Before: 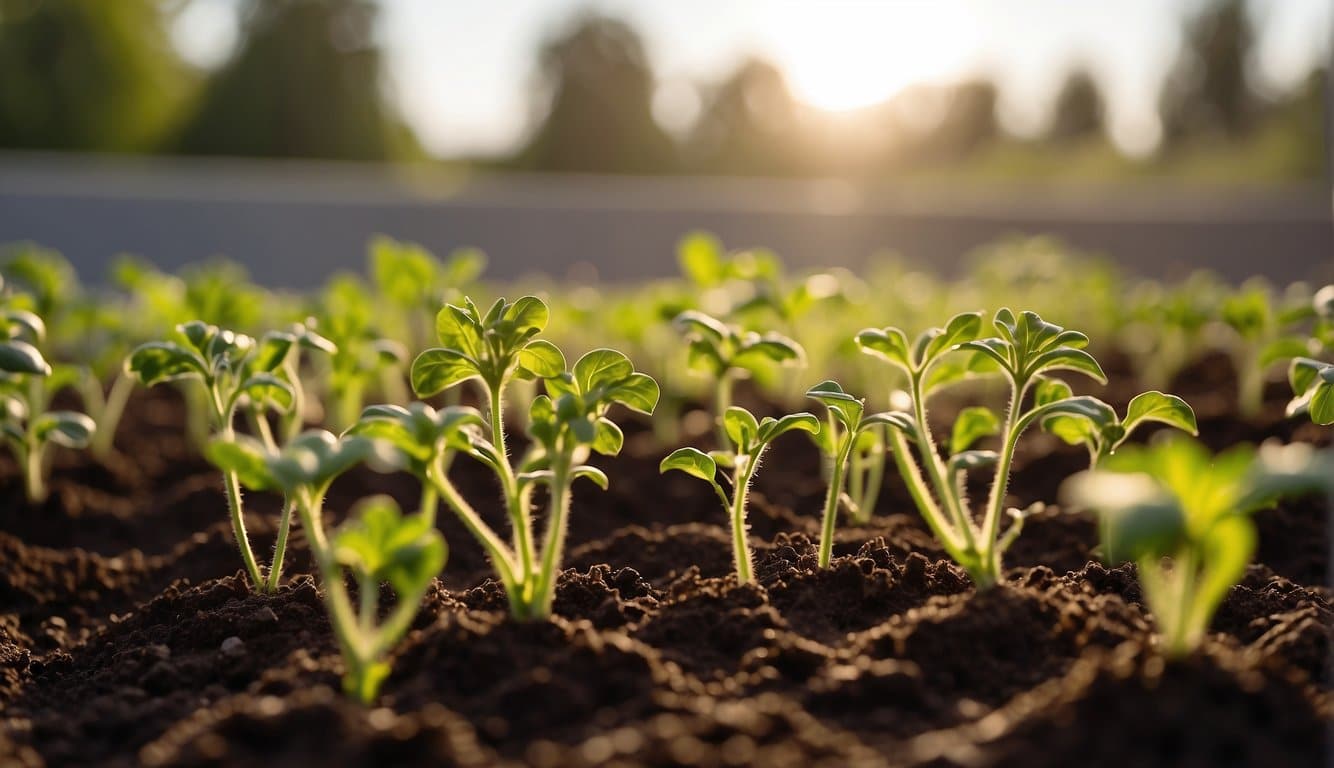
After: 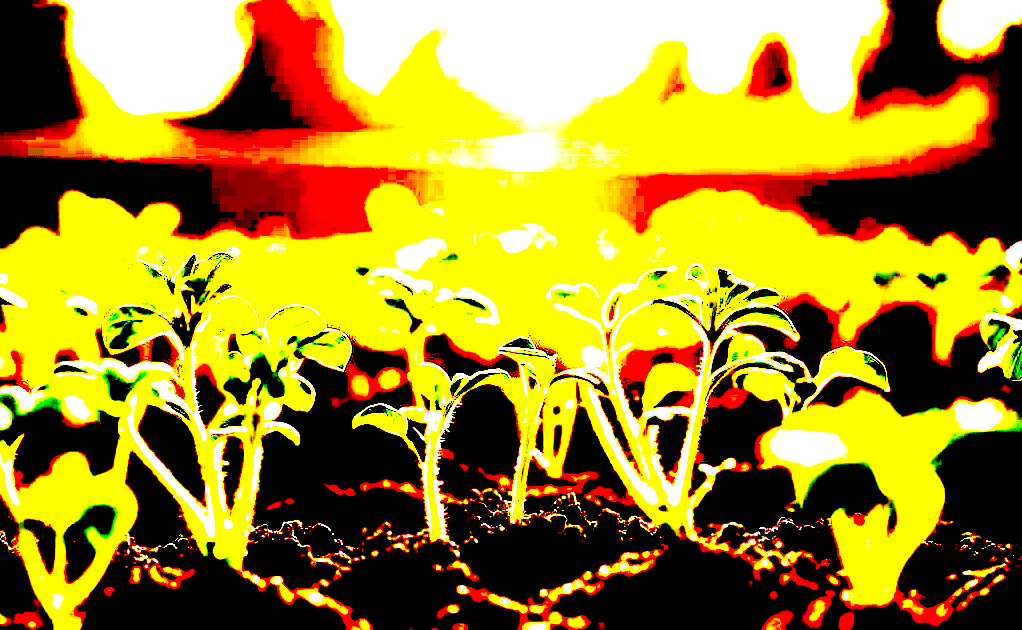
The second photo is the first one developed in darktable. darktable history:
crop: left 23.095%, top 5.827%, bottom 11.854%
haze removal: strength 0.4, distance 0.22, compatibility mode true, adaptive false
exposure: black level correction 0.1, exposure 3 EV, compensate highlight preservation false
